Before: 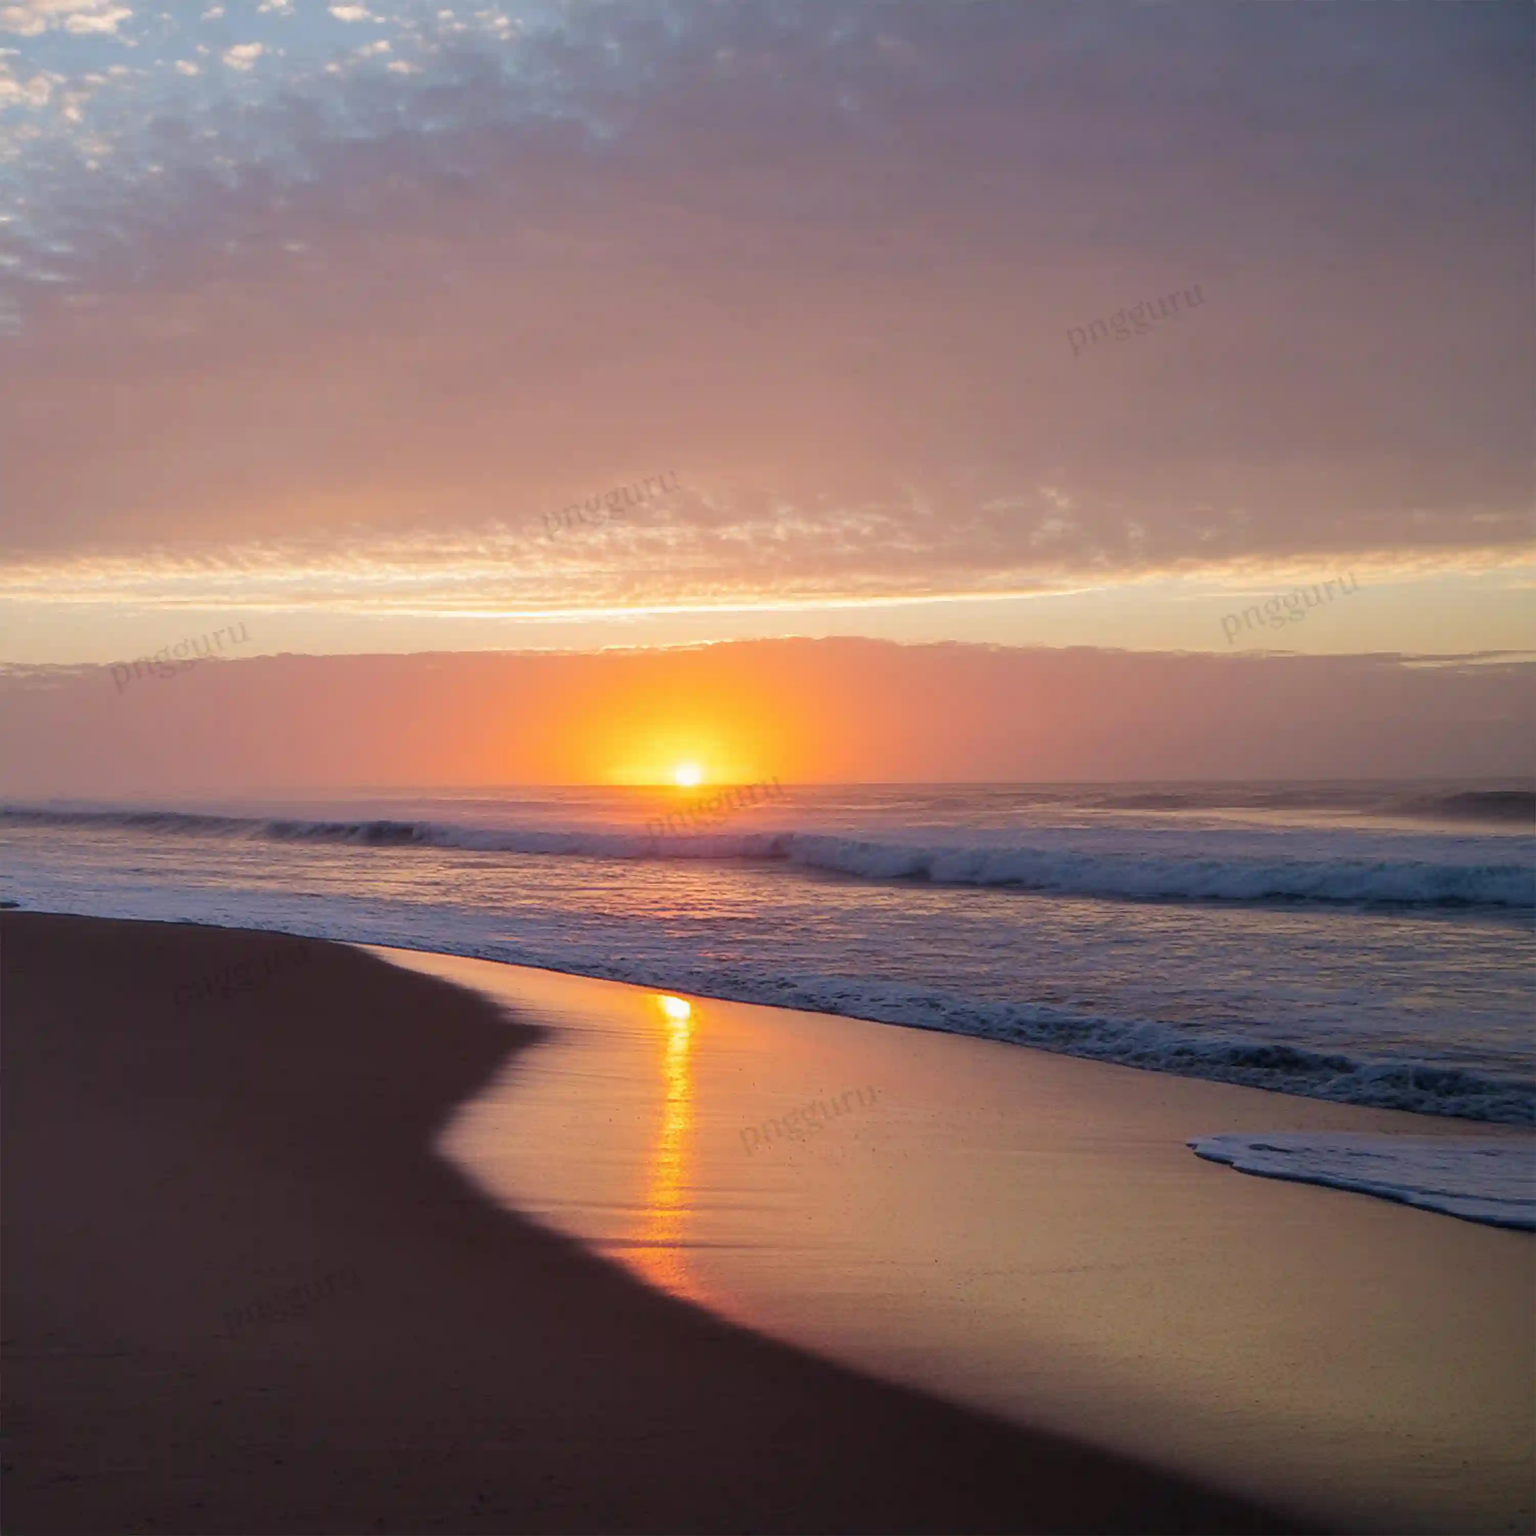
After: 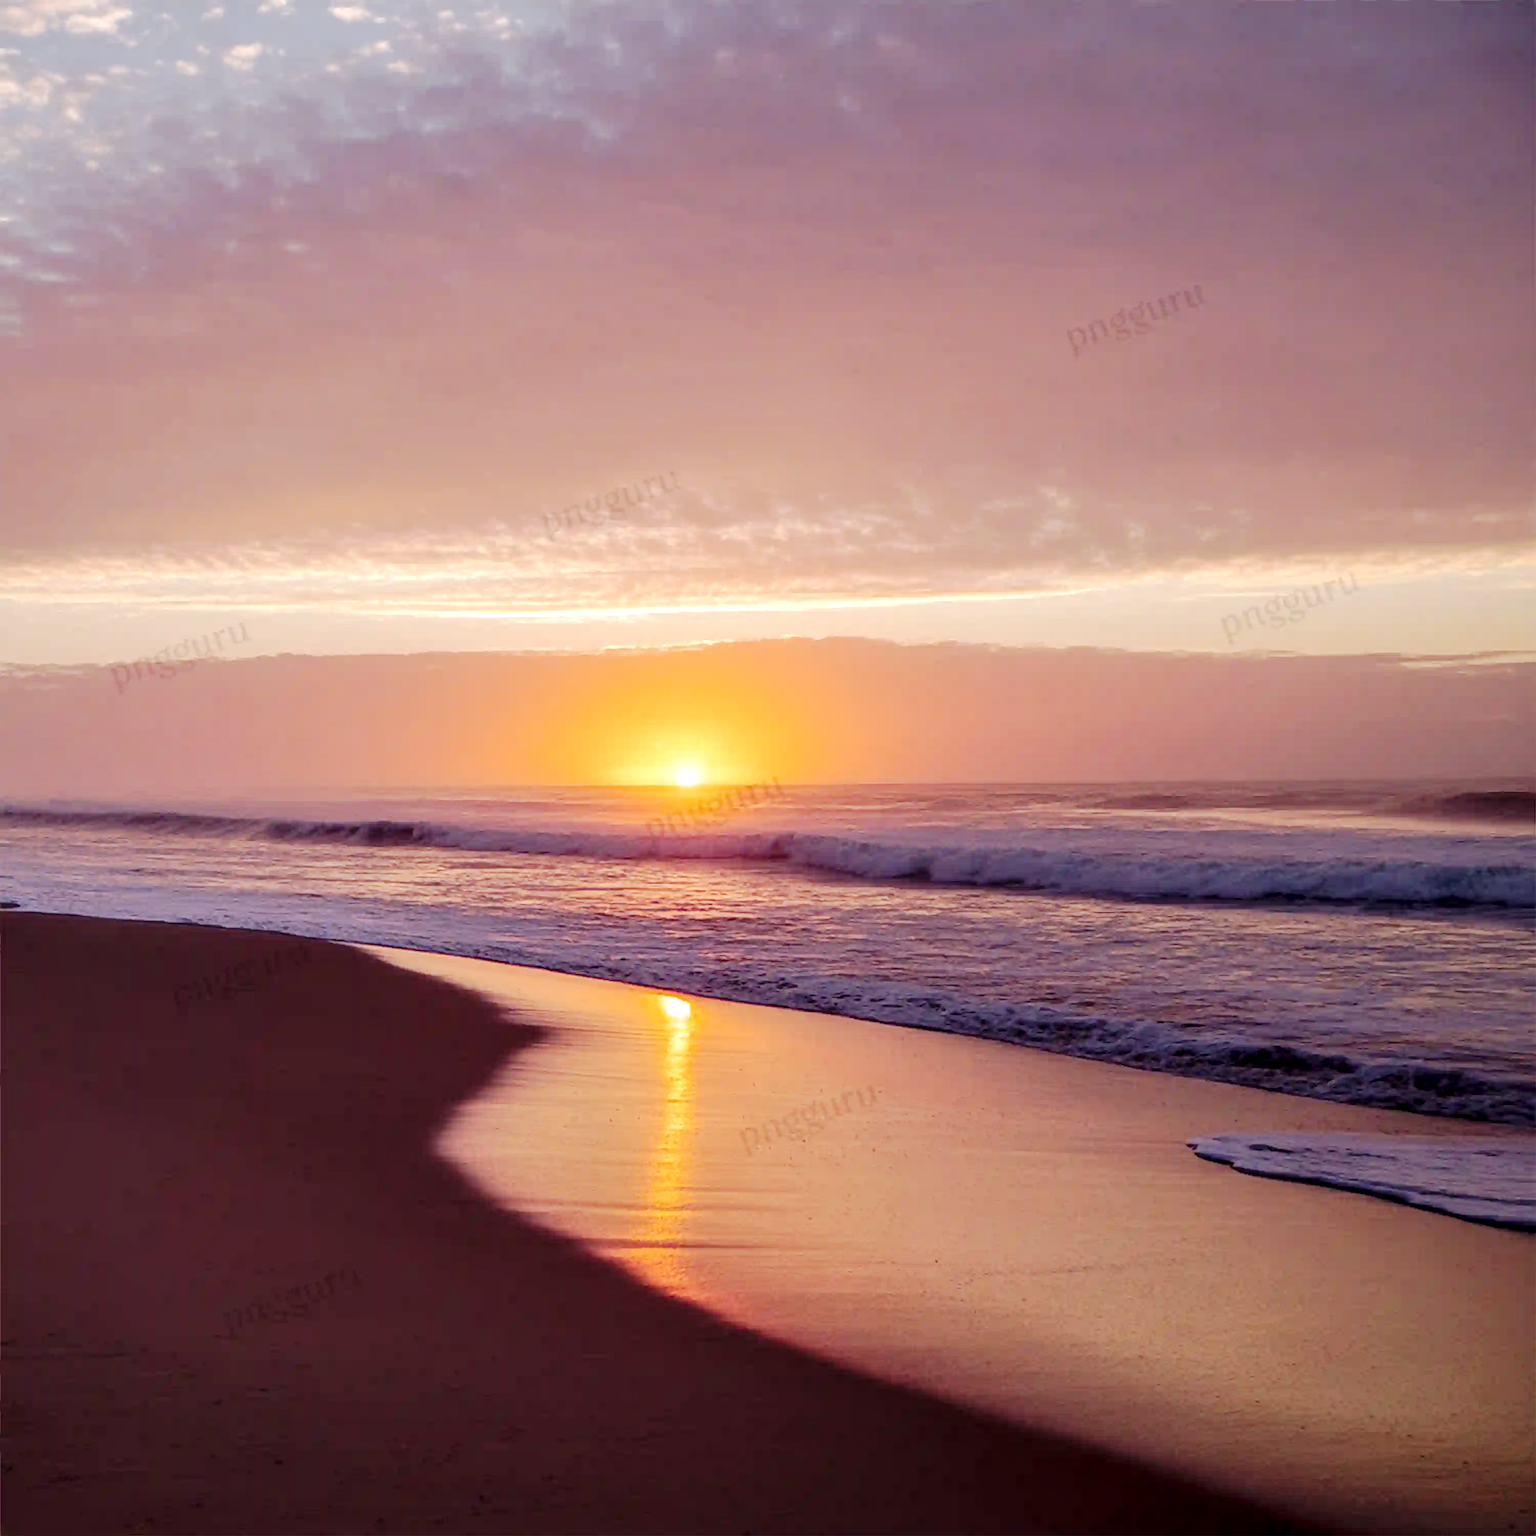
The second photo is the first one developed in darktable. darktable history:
local contrast: detail 140%
rgb levels: mode RGB, independent channels, levels [[0, 0.474, 1], [0, 0.5, 1], [0, 0.5, 1]]
tone curve: curves: ch0 [(0, 0) (0.003, 0.009) (0.011, 0.013) (0.025, 0.022) (0.044, 0.039) (0.069, 0.055) (0.1, 0.077) (0.136, 0.113) (0.177, 0.158) (0.224, 0.213) (0.277, 0.289) (0.335, 0.367) (0.399, 0.451) (0.468, 0.532) (0.543, 0.615) (0.623, 0.696) (0.709, 0.755) (0.801, 0.818) (0.898, 0.893) (1, 1)], preserve colors none
